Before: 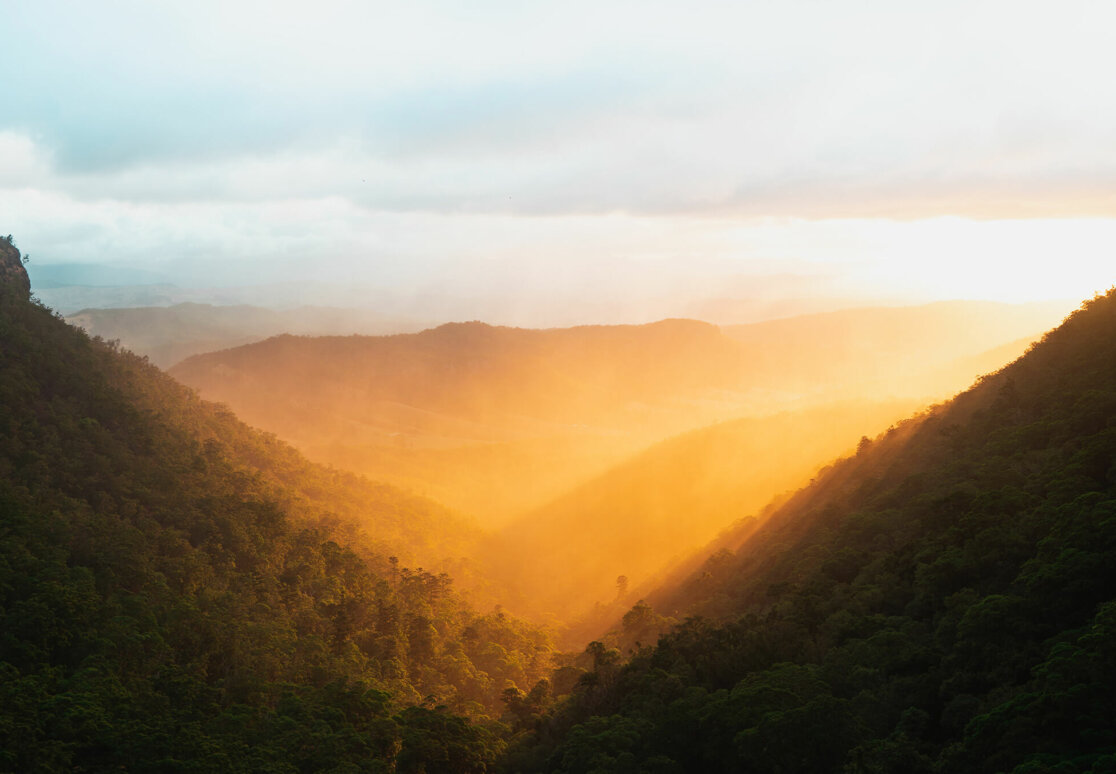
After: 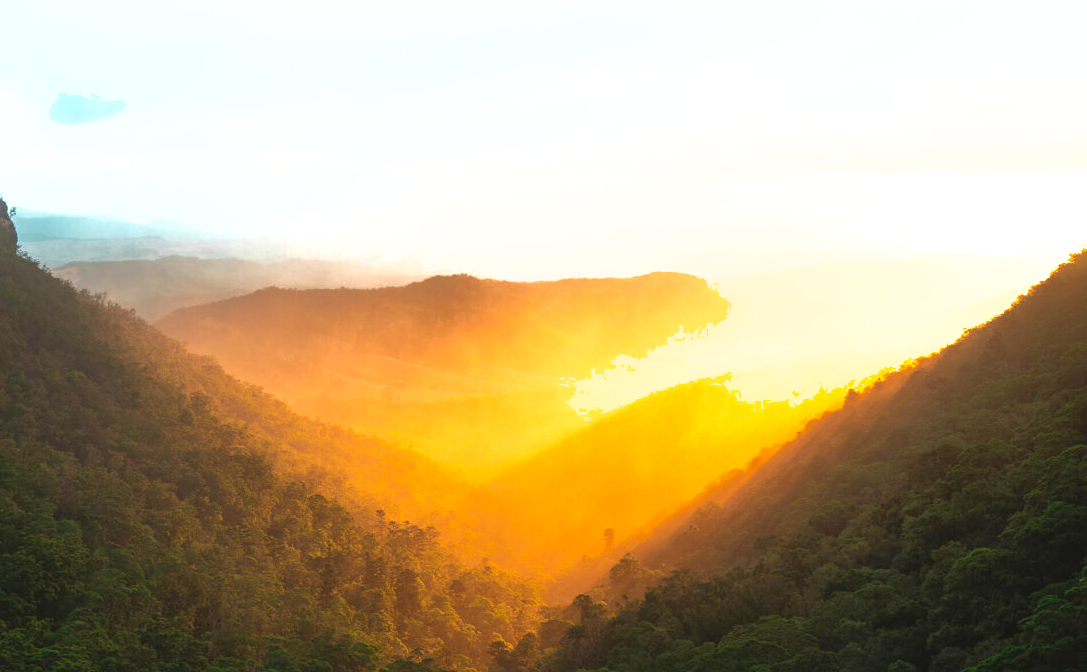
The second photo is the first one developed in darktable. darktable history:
shadows and highlights: on, module defaults
crop: left 1.172%, top 6.124%, right 1.396%, bottom 6.943%
exposure: black level correction 0, exposure 0.697 EV, compensate highlight preservation false
